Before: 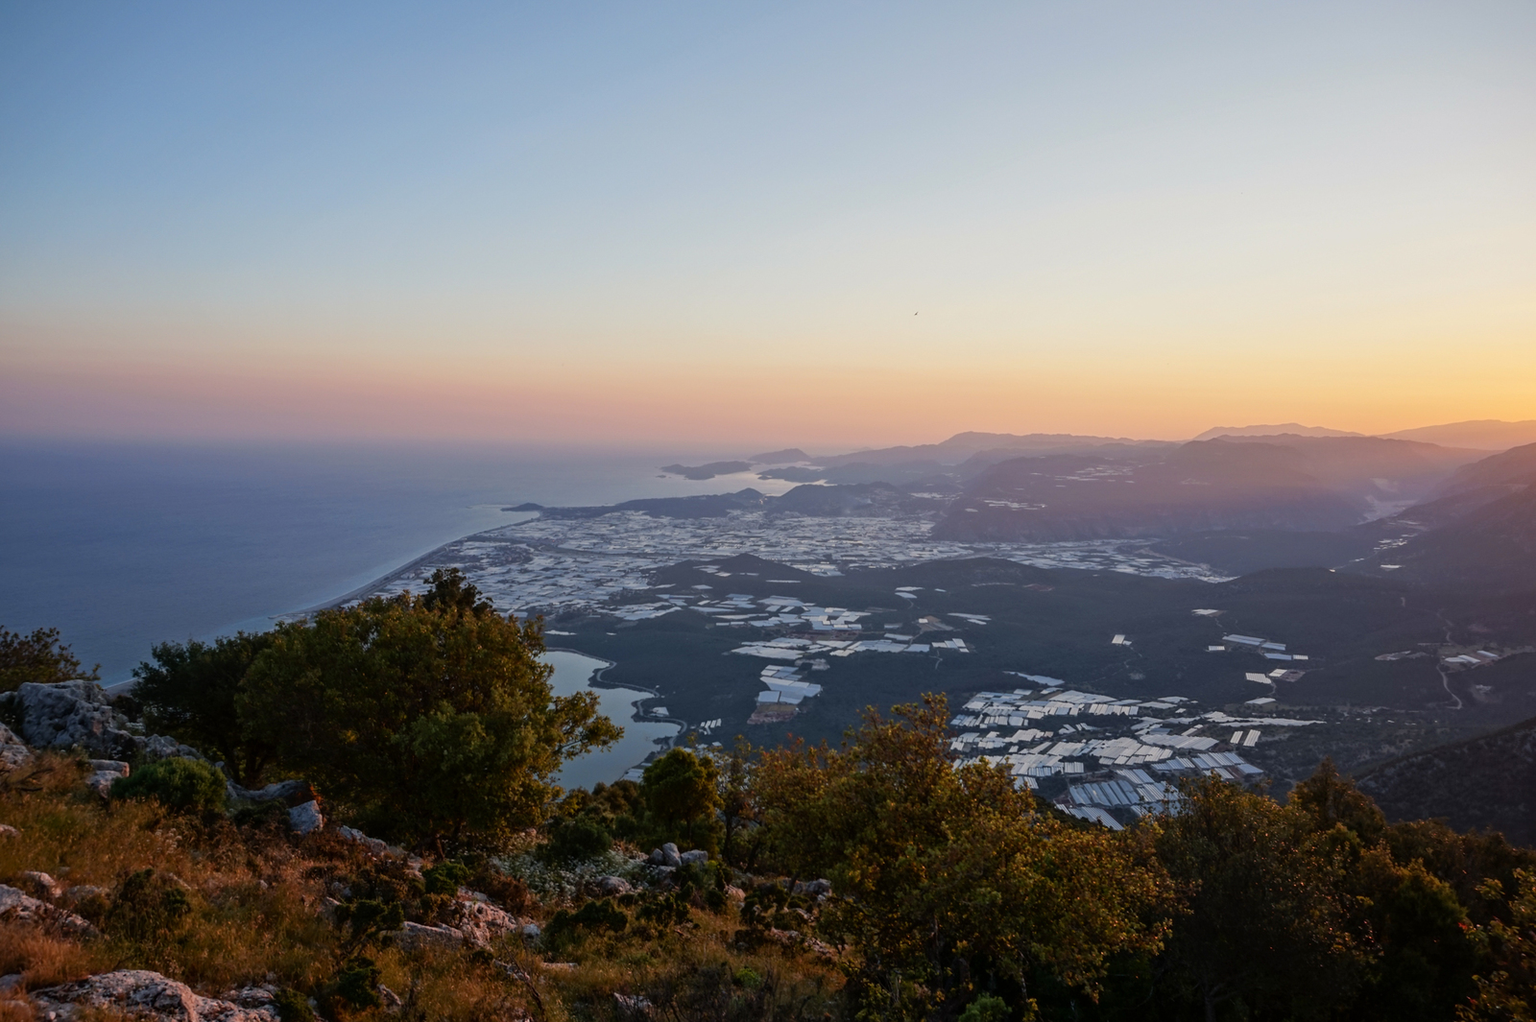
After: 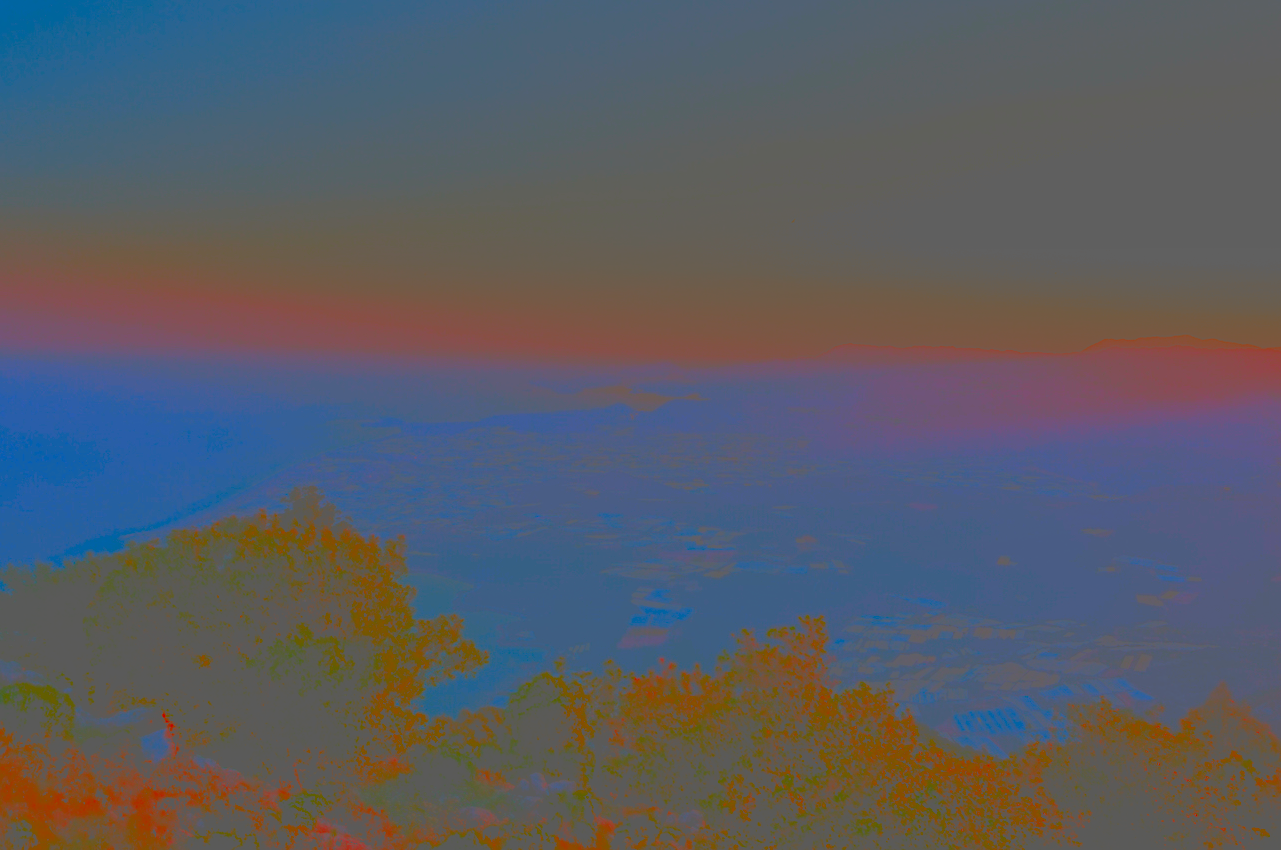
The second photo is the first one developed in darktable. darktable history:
exposure: exposure 1 EV, compensate highlight preservation false
local contrast: highlights 32%, detail 135%
sharpen: on, module defaults
contrast brightness saturation: contrast -0.98, brightness -0.173, saturation 0.735
crop and rotate: left 10.083%, top 9.974%, right 9.832%, bottom 10.202%
filmic rgb: middle gray luminance 21.97%, black relative exposure -14.02 EV, white relative exposure 2.97 EV, target black luminance 0%, hardness 8.9, latitude 60.28%, contrast 1.206, highlights saturation mix 5.56%, shadows ↔ highlights balance 42.46%
